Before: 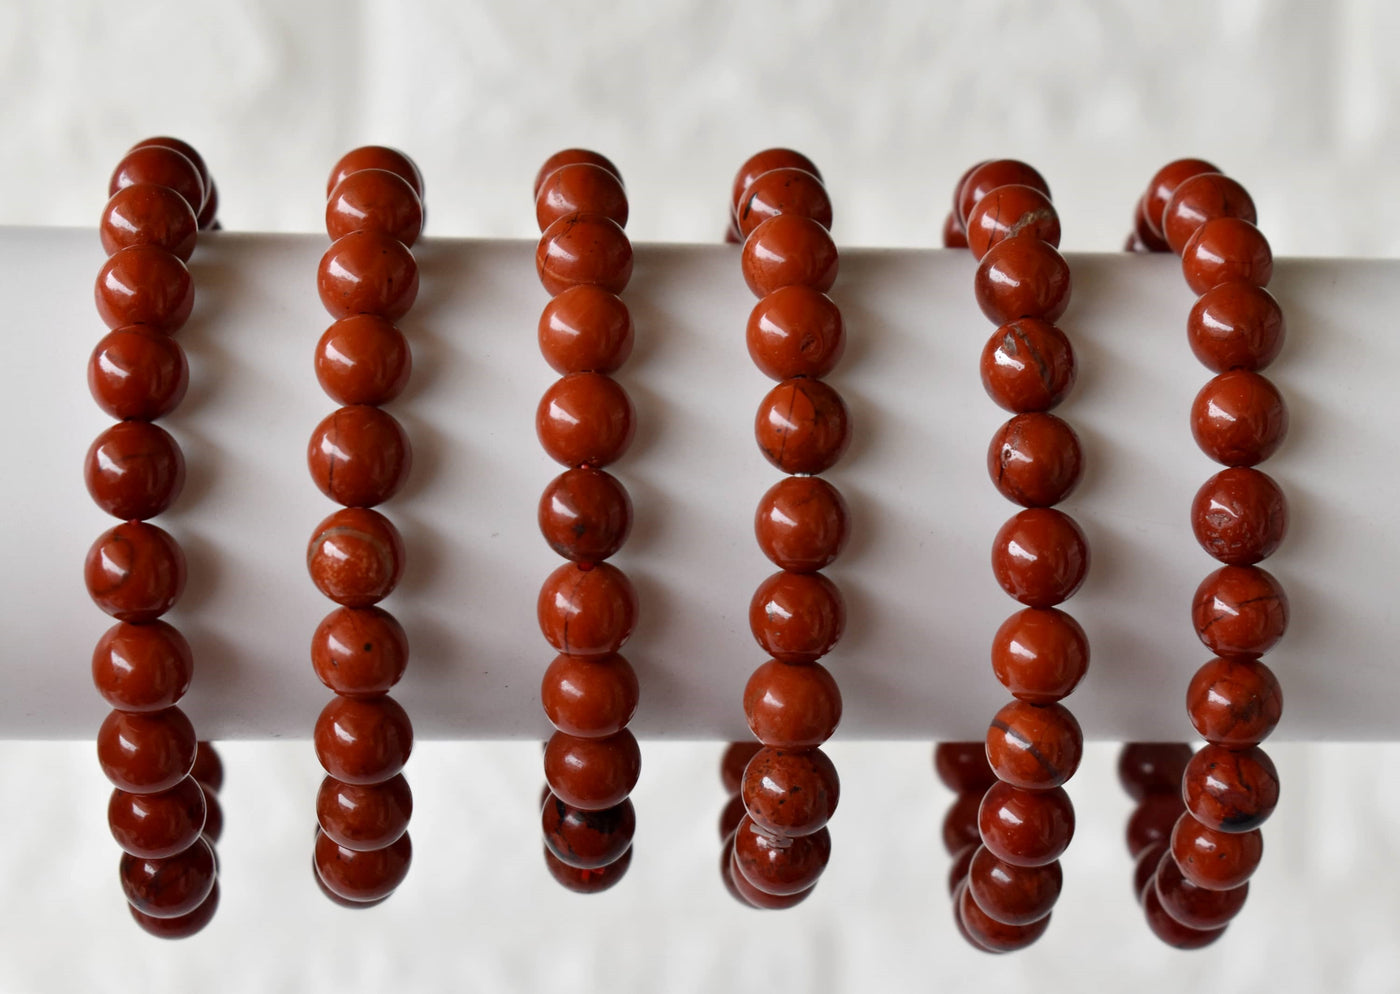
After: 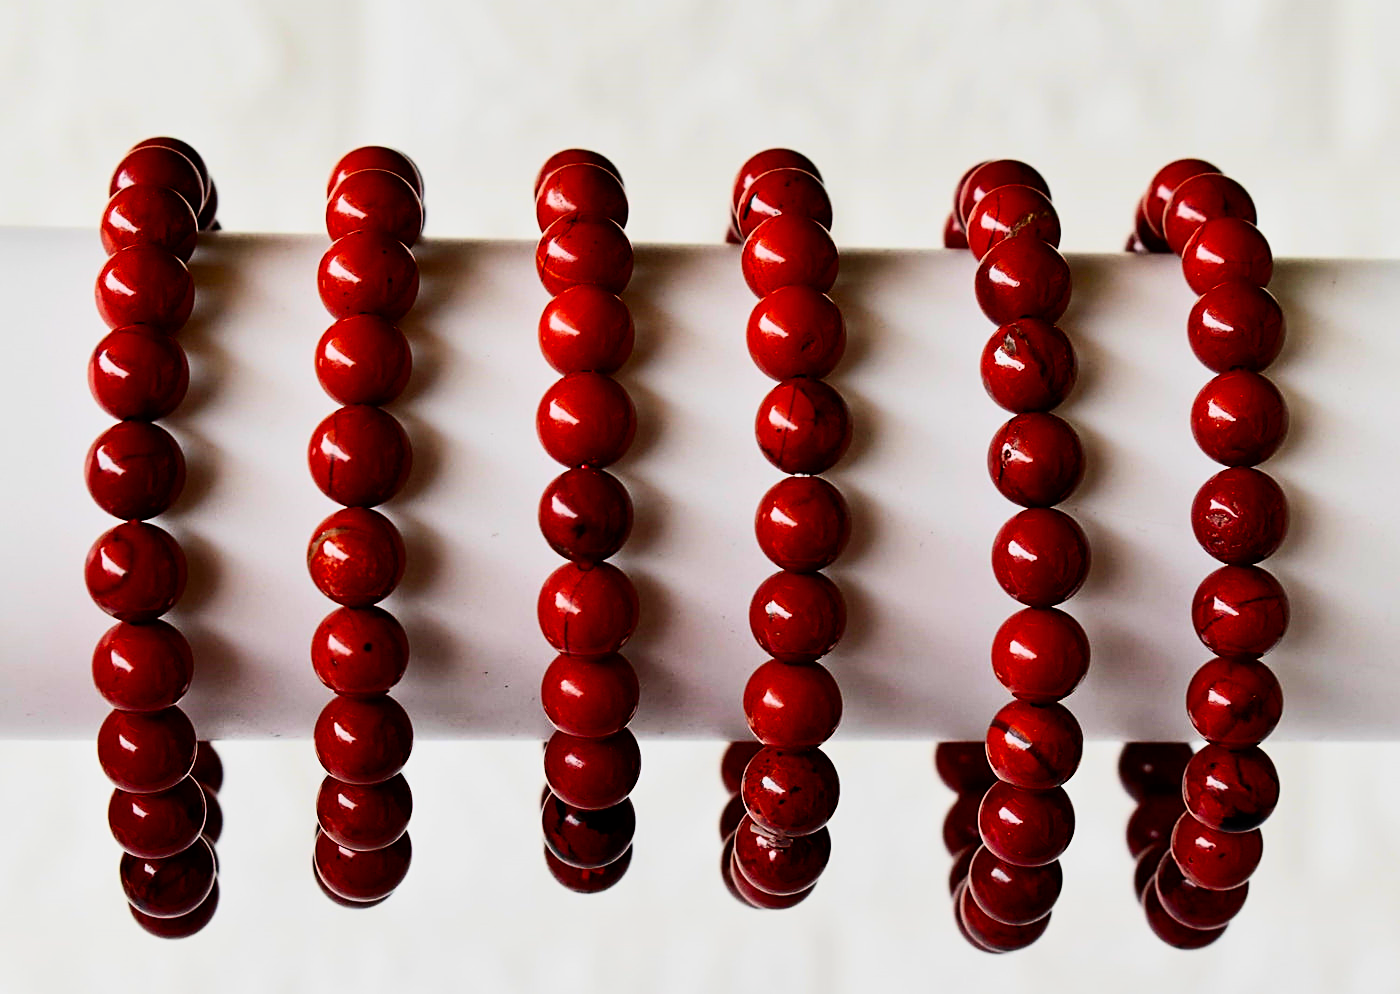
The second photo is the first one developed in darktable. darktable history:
contrast brightness saturation: contrast 0.267, brightness 0.019, saturation 0.861
filmic rgb: black relative exposure -7.5 EV, white relative exposure 4.99 EV, hardness 3.34, contrast 1.301
sharpen: on, module defaults
